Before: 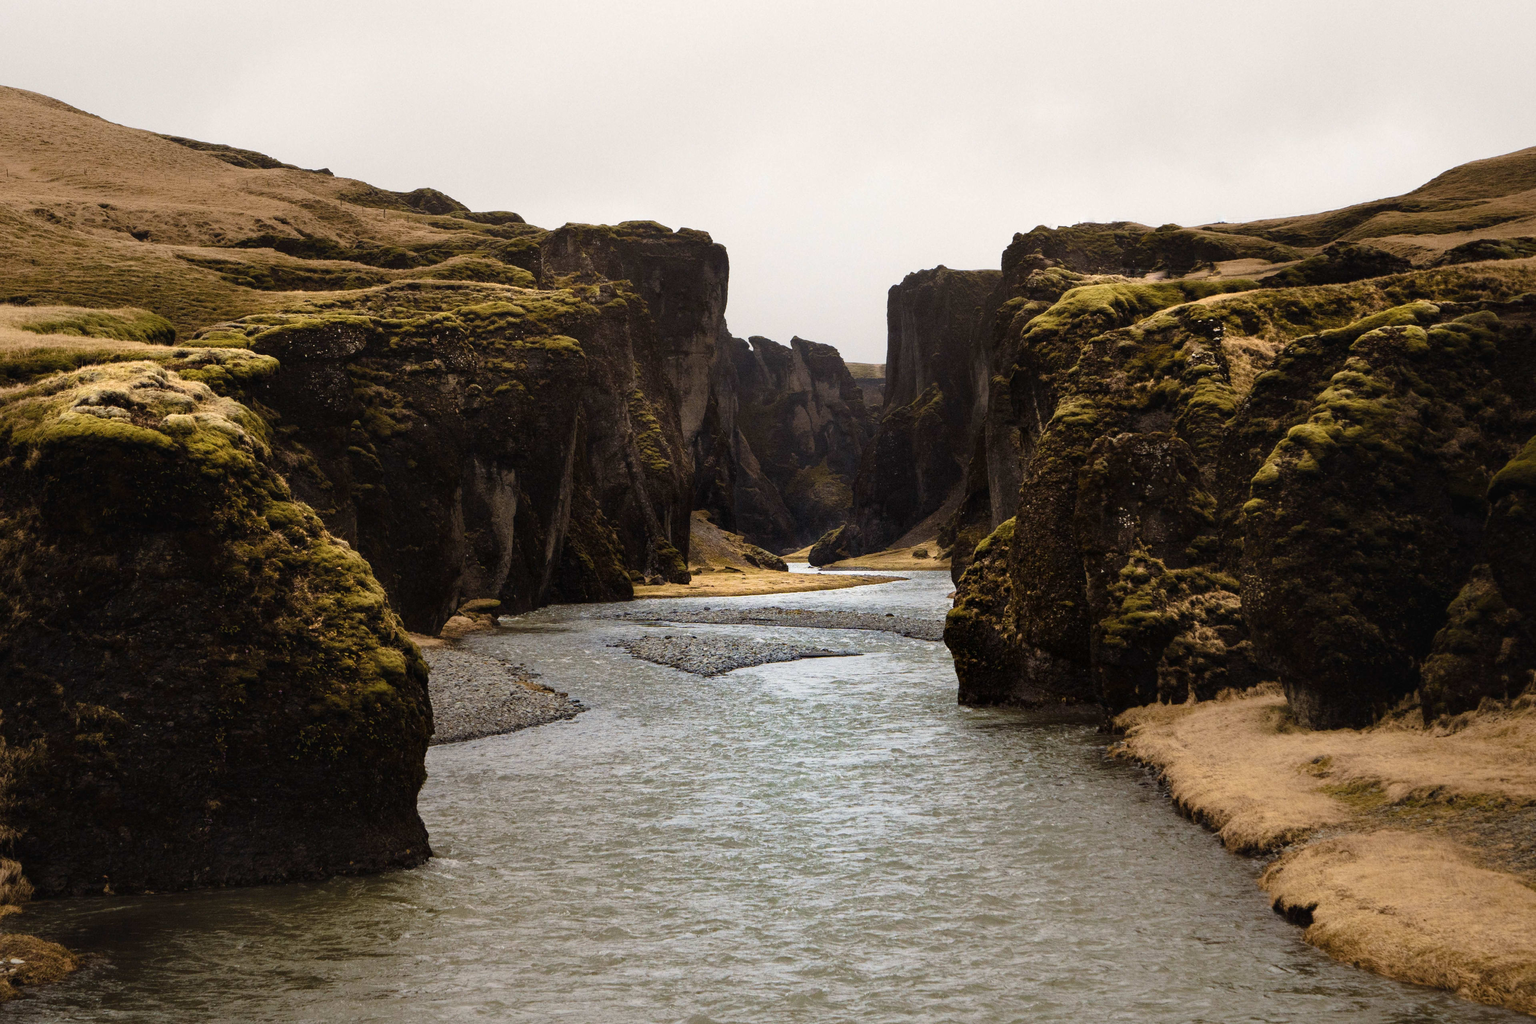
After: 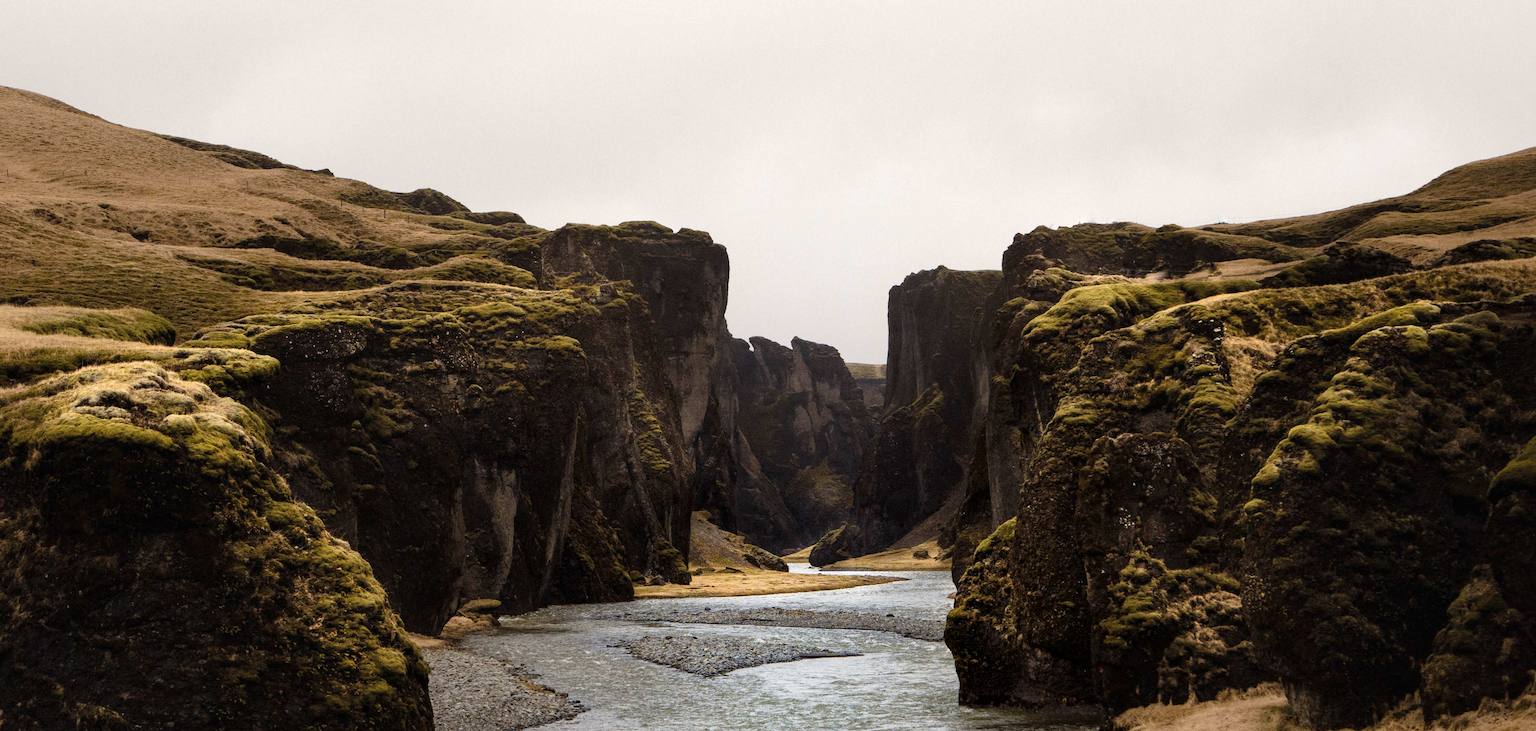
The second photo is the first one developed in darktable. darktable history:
crop: bottom 28.576%
local contrast: highlights 100%, shadows 100%, detail 120%, midtone range 0.2
